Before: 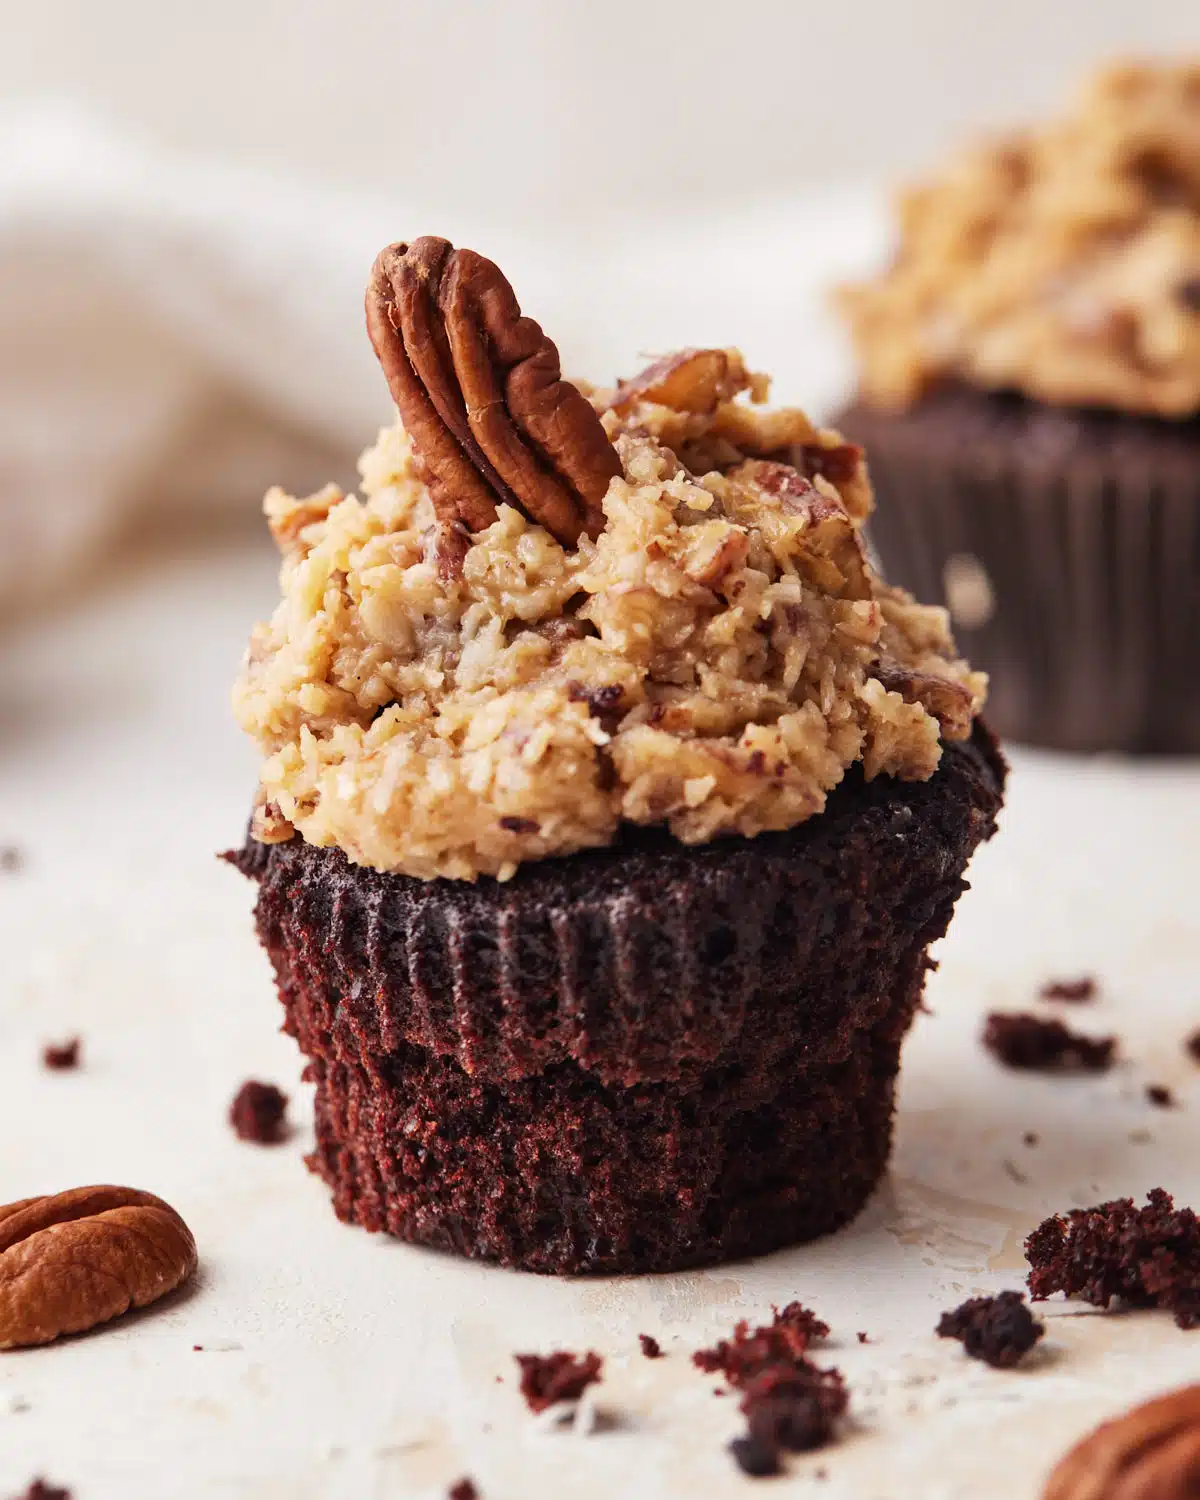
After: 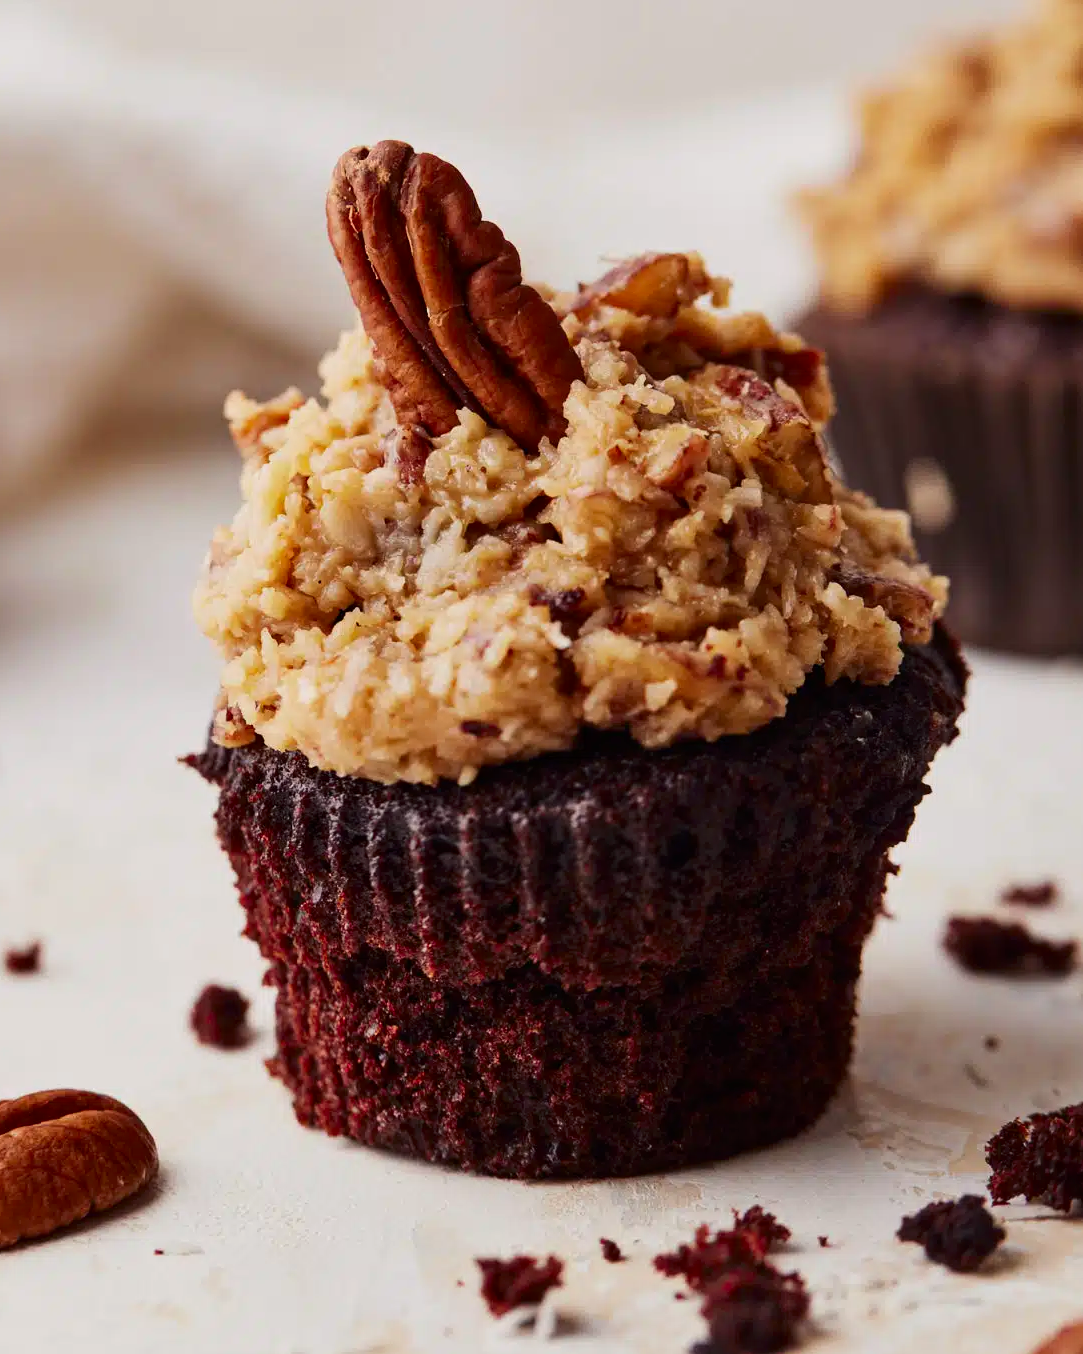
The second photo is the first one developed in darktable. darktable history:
contrast brightness saturation: contrast 0.13, brightness -0.05, saturation 0.16
exposure: exposure -0.293 EV, compensate highlight preservation false
crop: left 3.305%, top 6.436%, right 6.389%, bottom 3.258%
